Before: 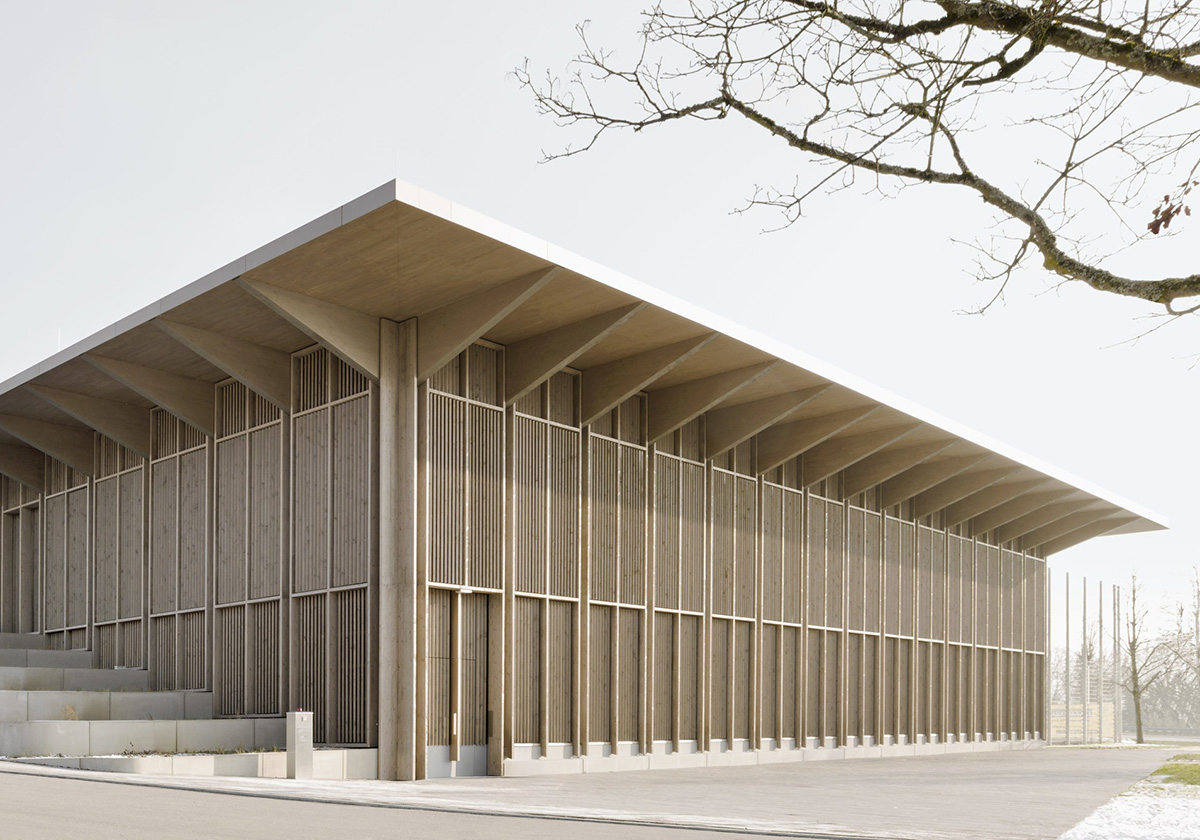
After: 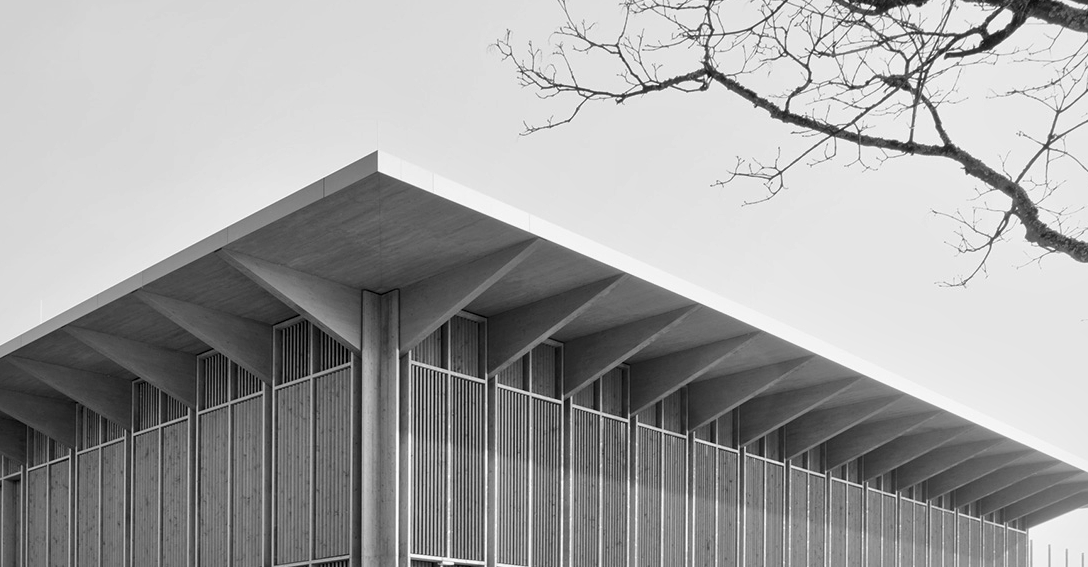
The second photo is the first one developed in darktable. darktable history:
color contrast: green-magenta contrast 1.69, blue-yellow contrast 1.49
crop: left 1.509%, top 3.452%, right 7.696%, bottom 28.452%
local contrast: mode bilateral grid, contrast 25, coarseness 47, detail 151%, midtone range 0.2
monochrome: a -71.75, b 75.82
